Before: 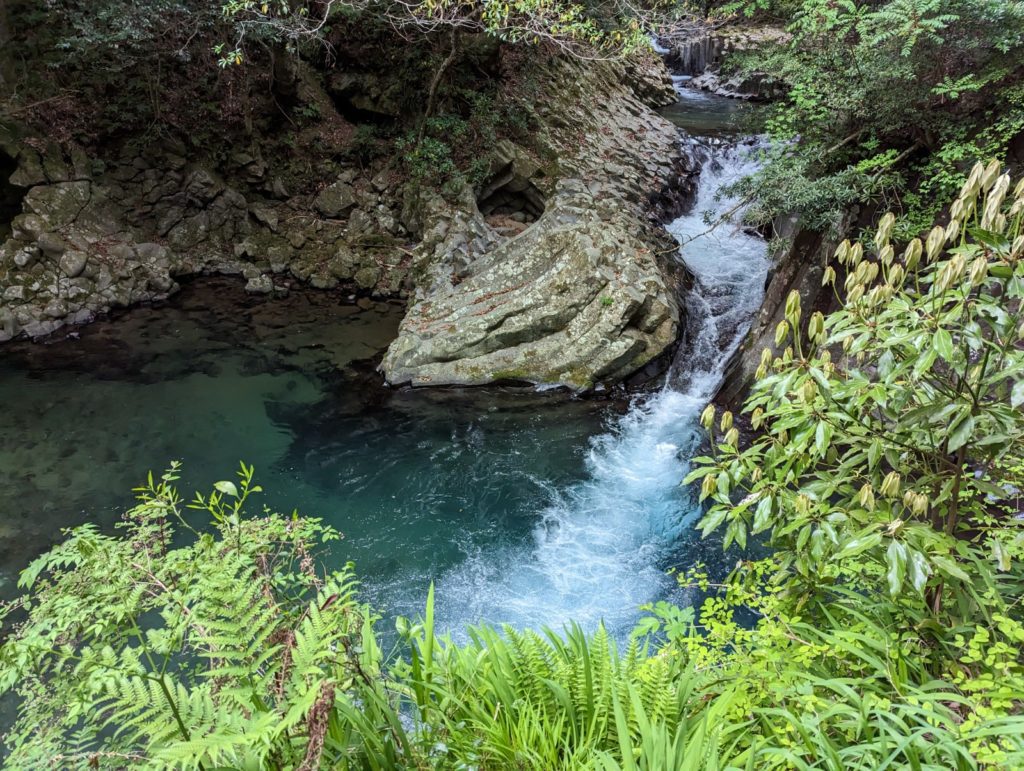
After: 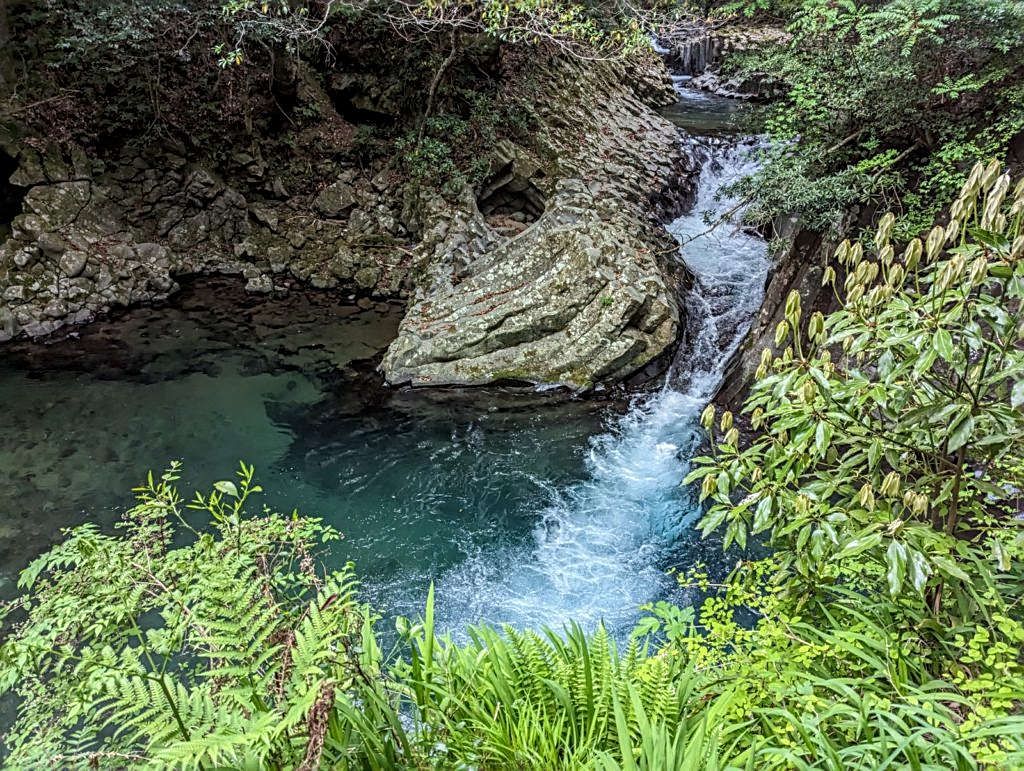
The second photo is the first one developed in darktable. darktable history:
local contrast: highlights 0%, shadows 0%, detail 133%
sharpen: radius 2.531, amount 0.628
